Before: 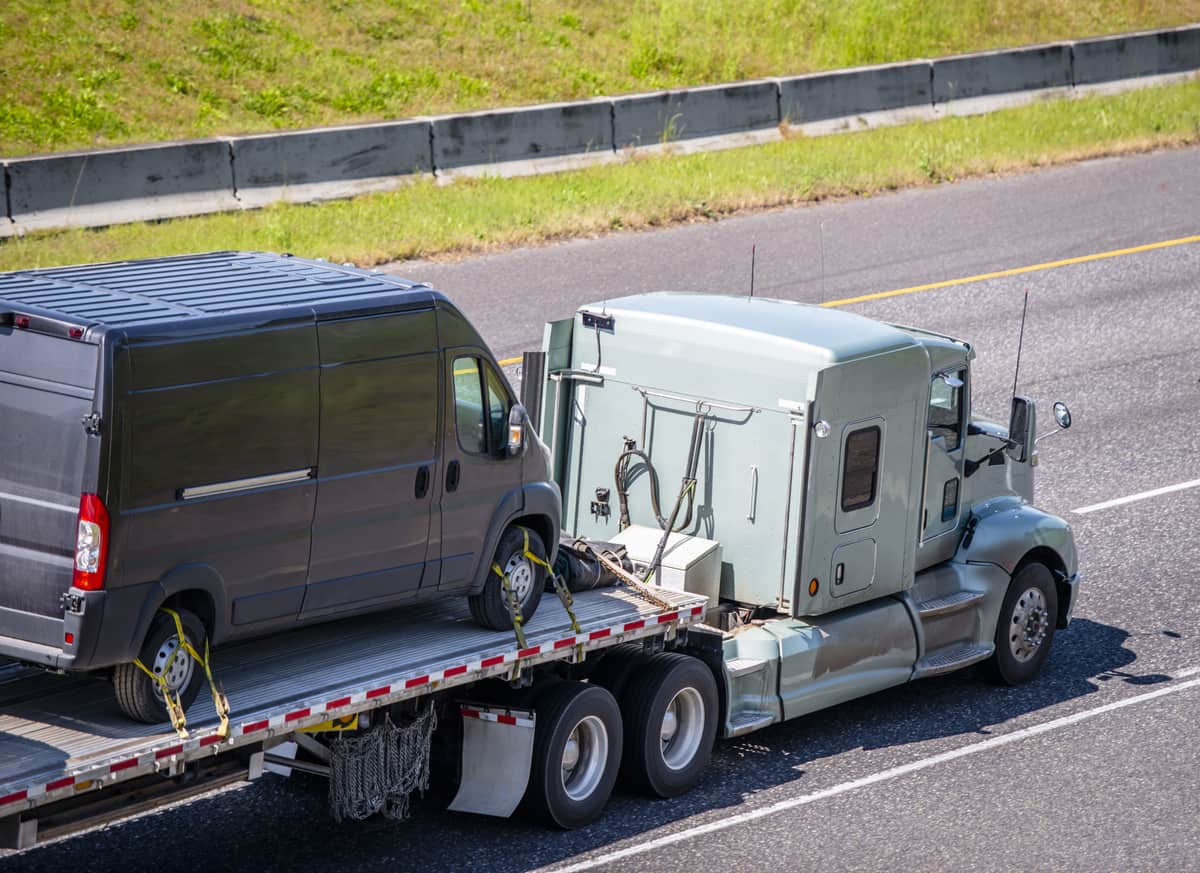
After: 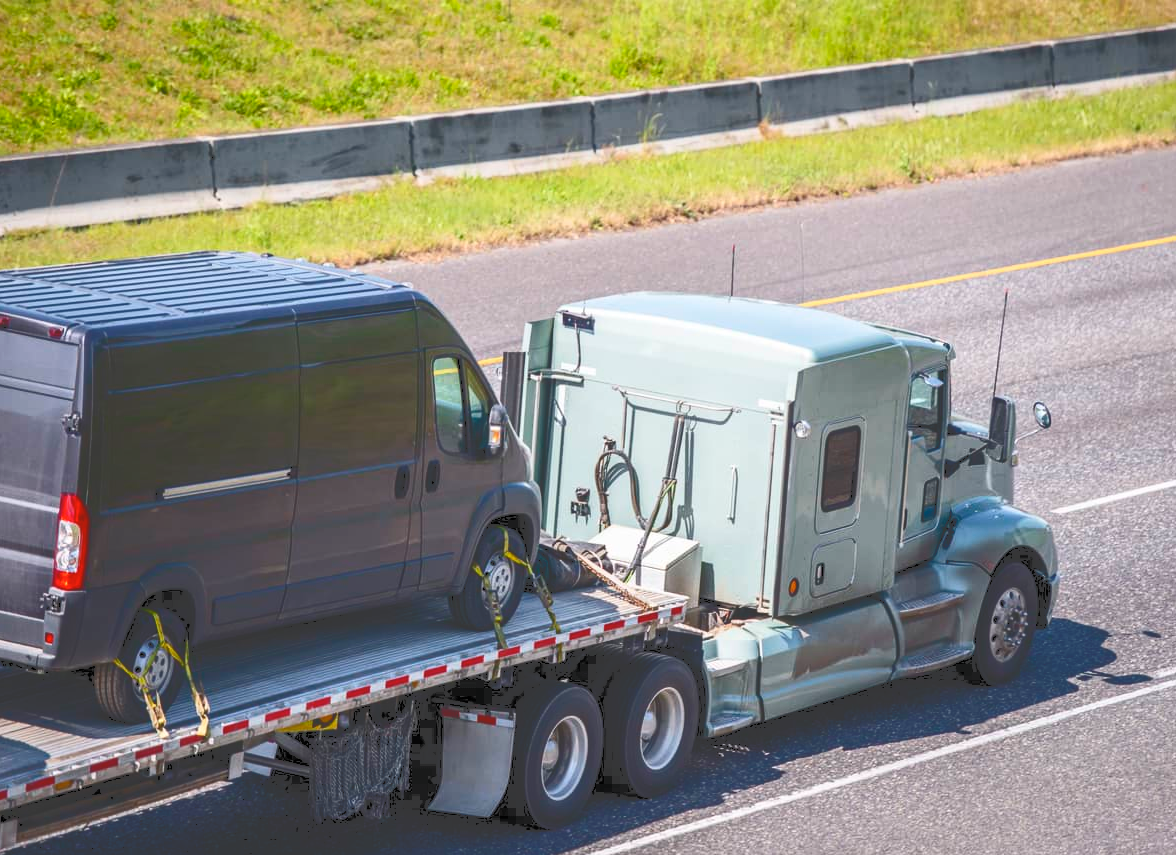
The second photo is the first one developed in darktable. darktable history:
tone curve: curves: ch0 [(0, 0) (0.003, 0.224) (0.011, 0.229) (0.025, 0.234) (0.044, 0.242) (0.069, 0.249) (0.1, 0.256) (0.136, 0.265) (0.177, 0.285) (0.224, 0.304) (0.277, 0.337) (0.335, 0.385) (0.399, 0.435) (0.468, 0.507) (0.543, 0.59) (0.623, 0.674) (0.709, 0.763) (0.801, 0.852) (0.898, 0.931) (1, 1)], color space Lab, independent channels, preserve colors none
crop: left 1.726%, right 0.267%, bottom 1.66%
